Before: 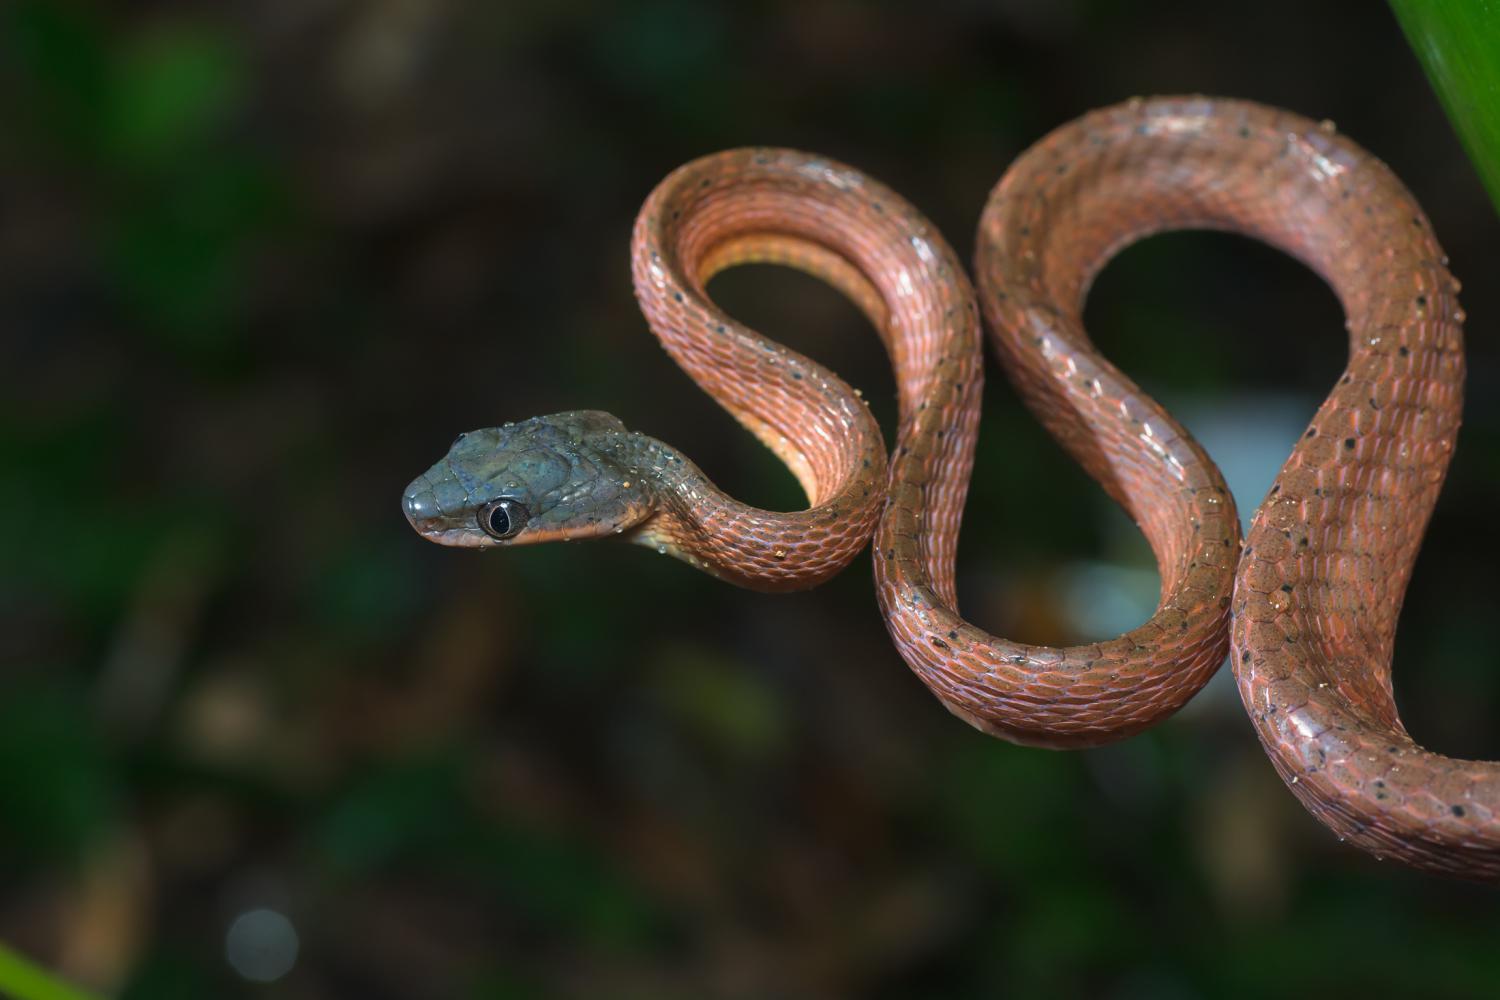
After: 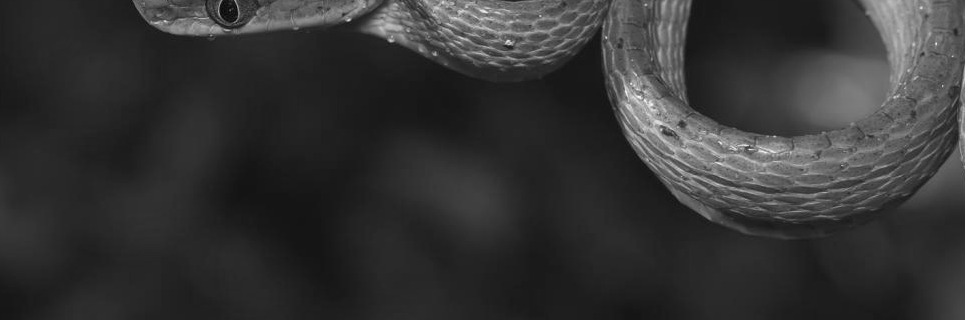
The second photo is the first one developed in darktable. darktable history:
crop: left 18.091%, top 51.13%, right 17.525%, bottom 16.85%
color zones: curves: ch1 [(0, 0.469) (0.01, 0.469) (0.12, 0.446) (0.248, 0.469) (0.5, 0.5) (0.748, 0.5) (0.99, 0.469) (1, 0.469)]
monochrome: on, module defaults
shadows and highlights: shadows 25, highlights -25
